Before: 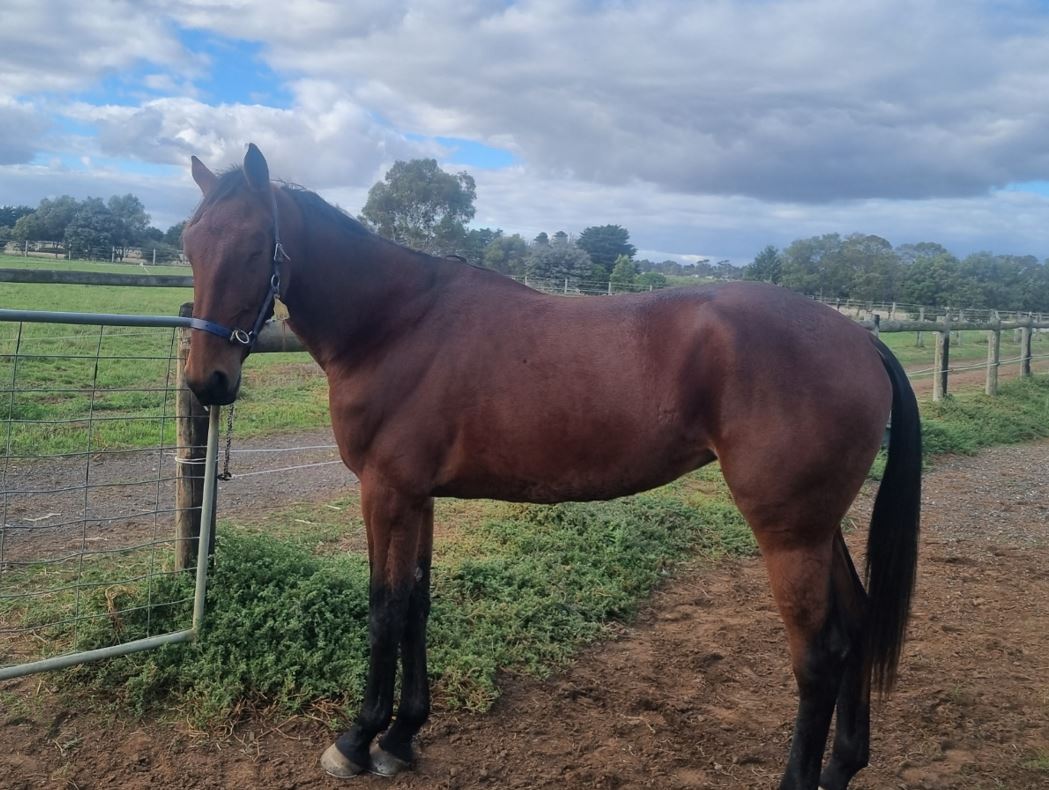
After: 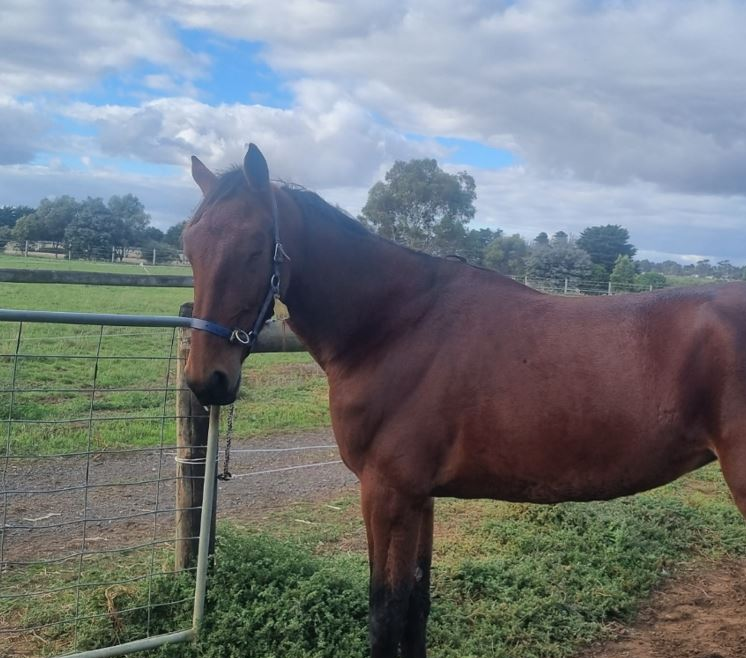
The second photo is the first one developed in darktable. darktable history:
crop: right 28.885%, bottom 16.626%
local contrast: mode bilateral grid, contrast 100, coarseness 100, detail 91%, midtone range 0.2
